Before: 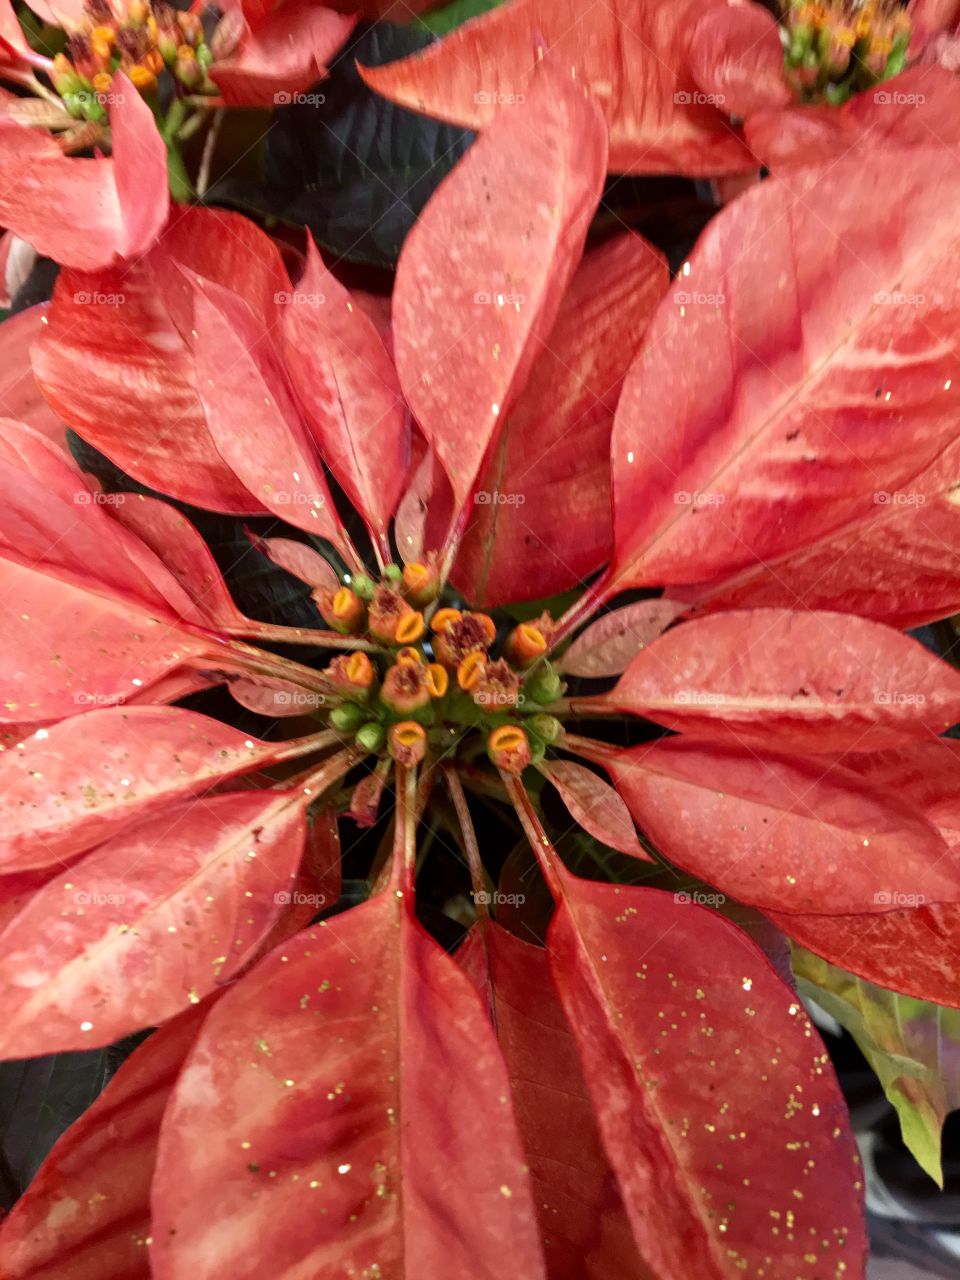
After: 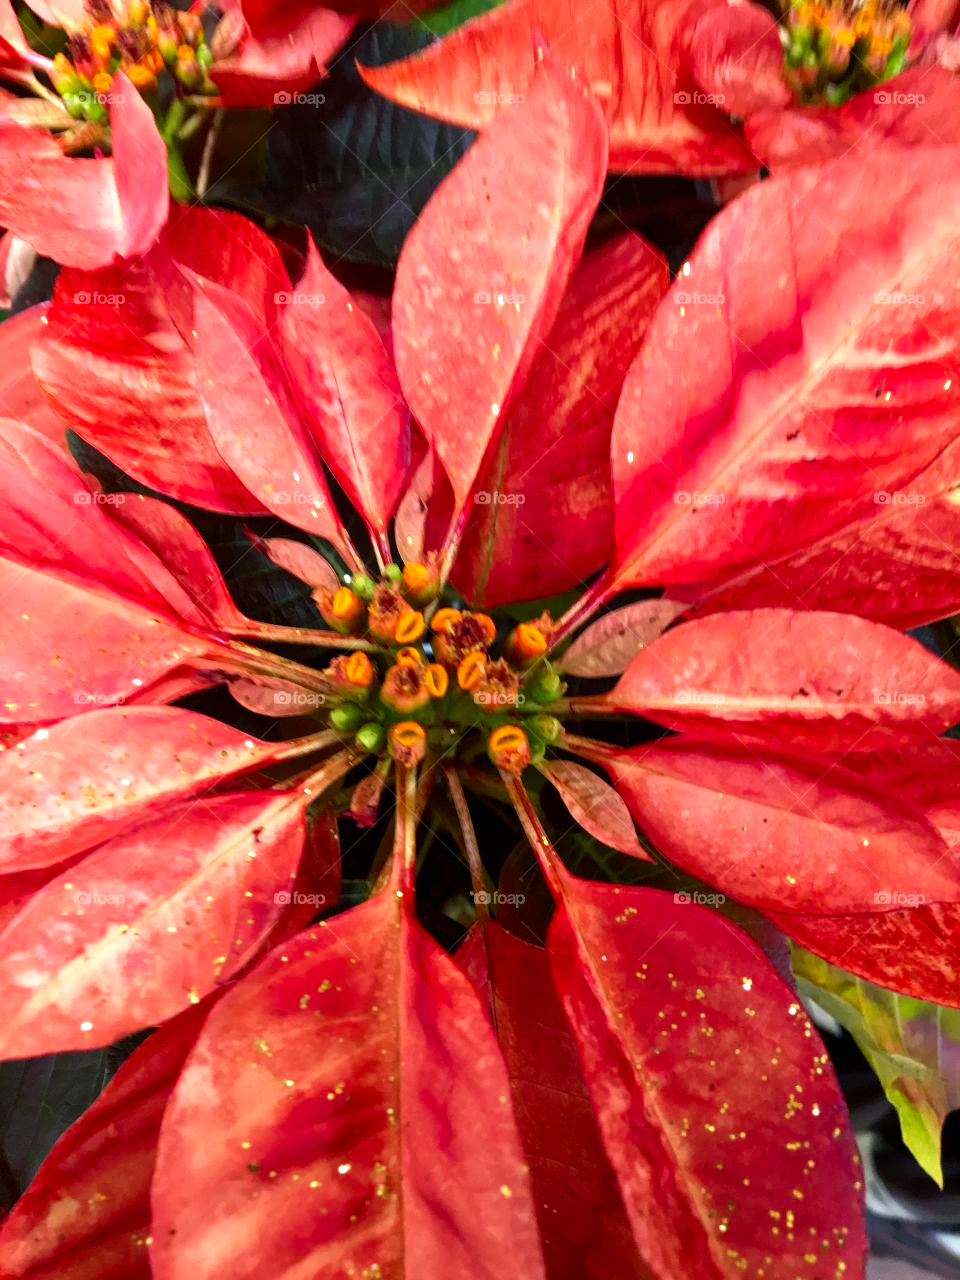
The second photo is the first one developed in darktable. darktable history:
contrast brightness saturation: contrast 0.079, saturation 0.203
color balance rgb: shadows lift › chroma 2.015%, shadows lift › hue 217.59°, perceptual saturation grading › global saturation 0.852%, perceptual brilliance grading › highlights 10.272%, perceptual brilliance grading › mid-tones 4.92%, global vibrance 20%
